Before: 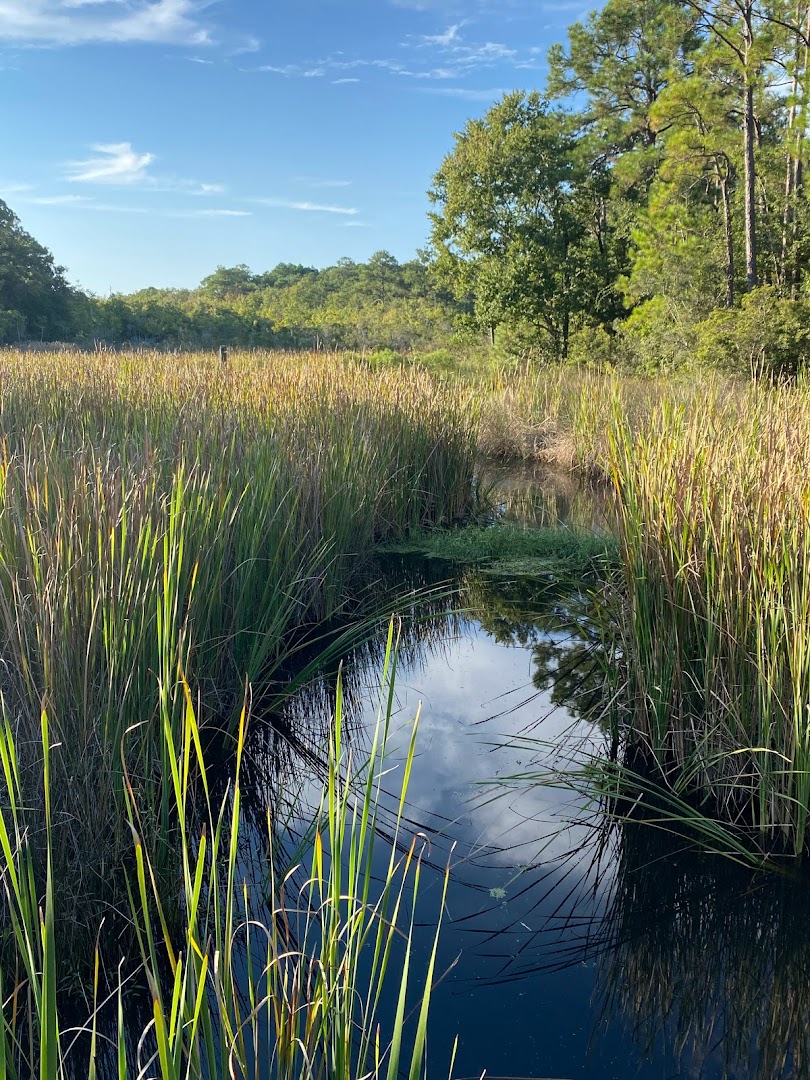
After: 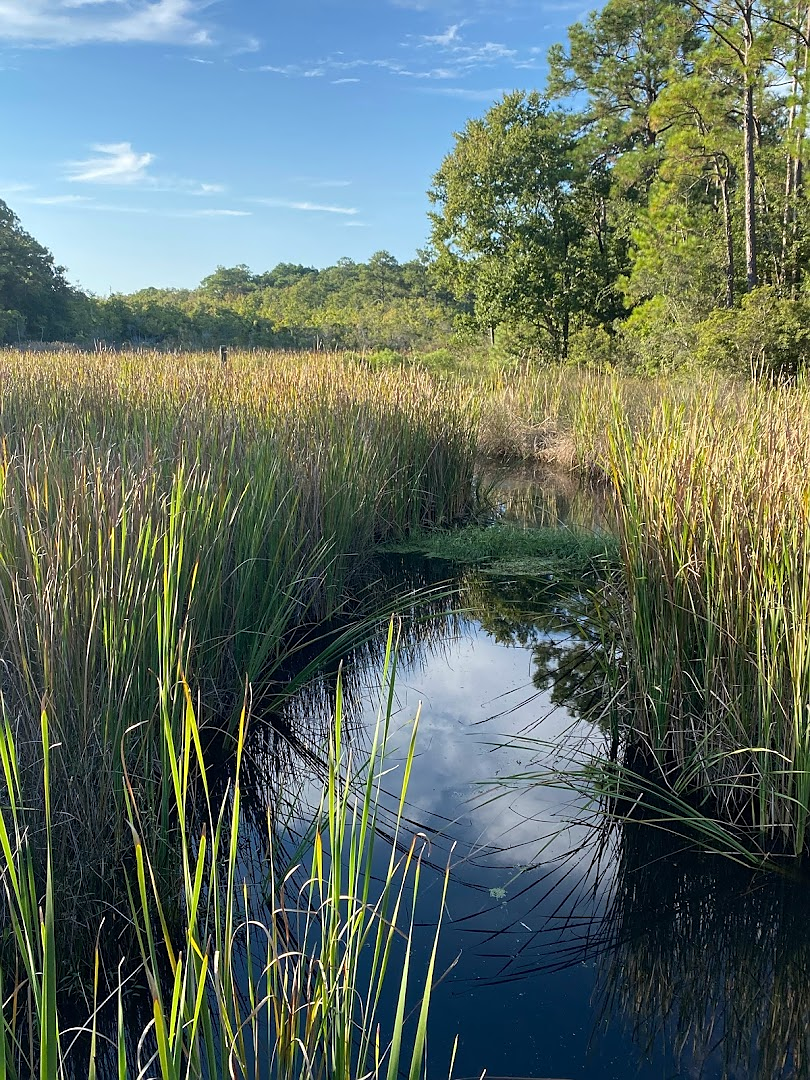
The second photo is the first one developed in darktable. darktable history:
sharpen: radius 1.037
